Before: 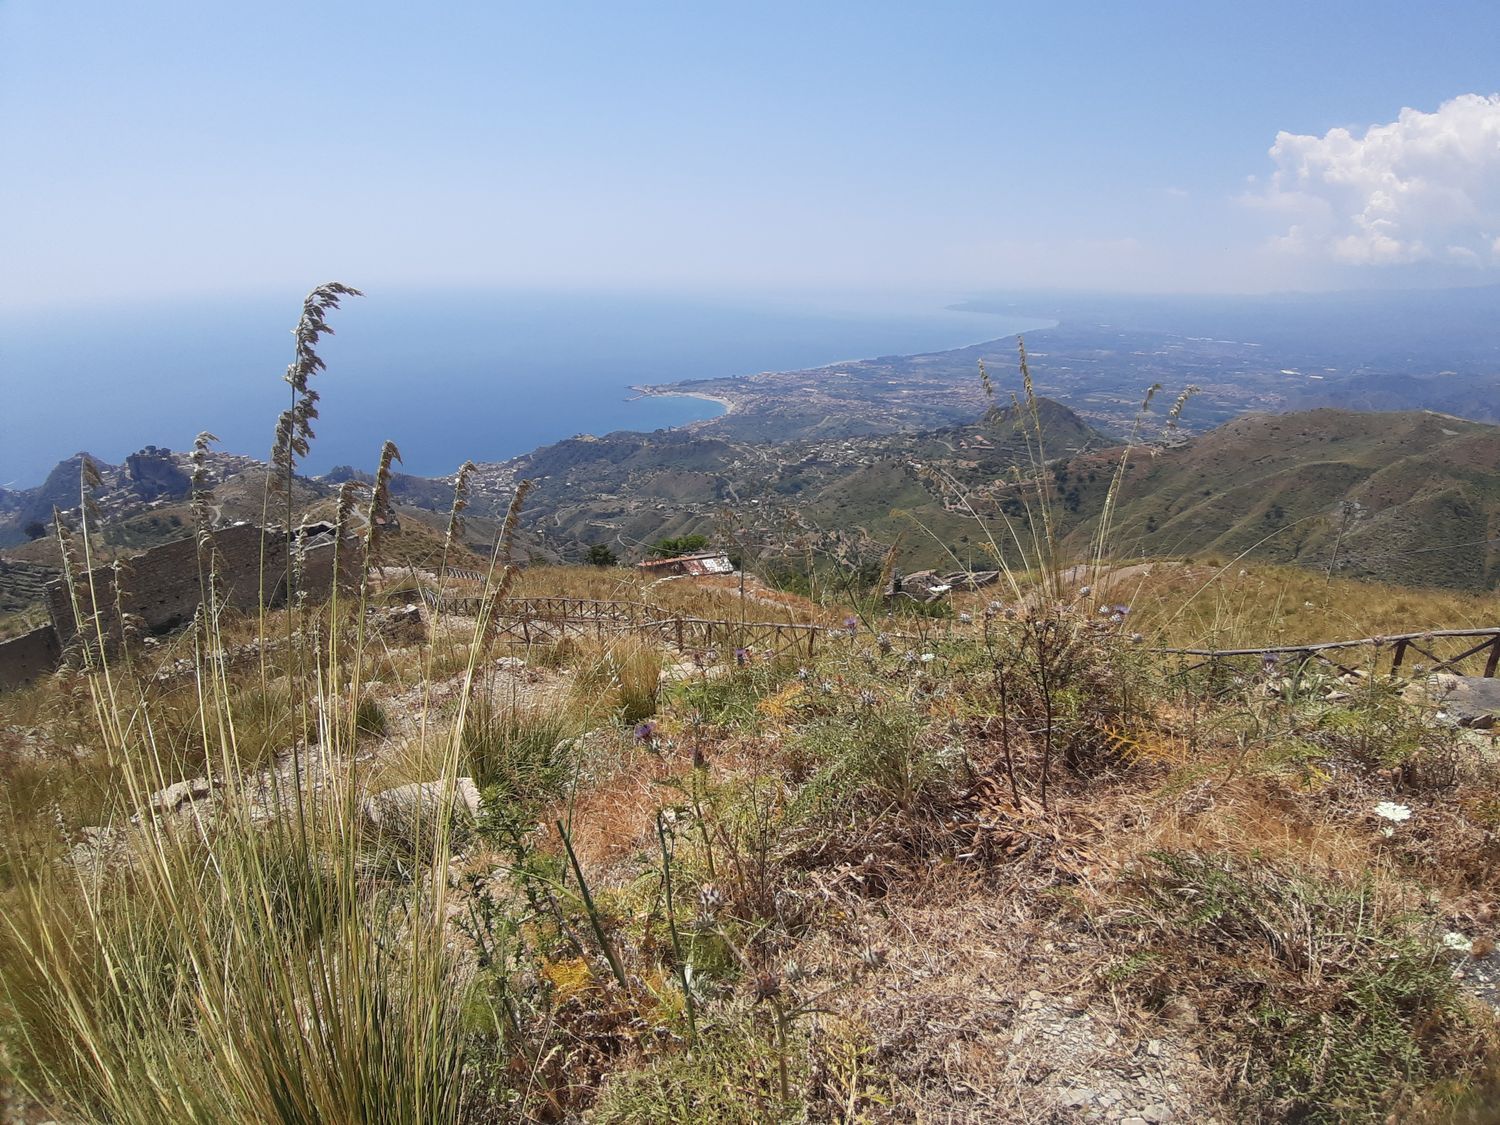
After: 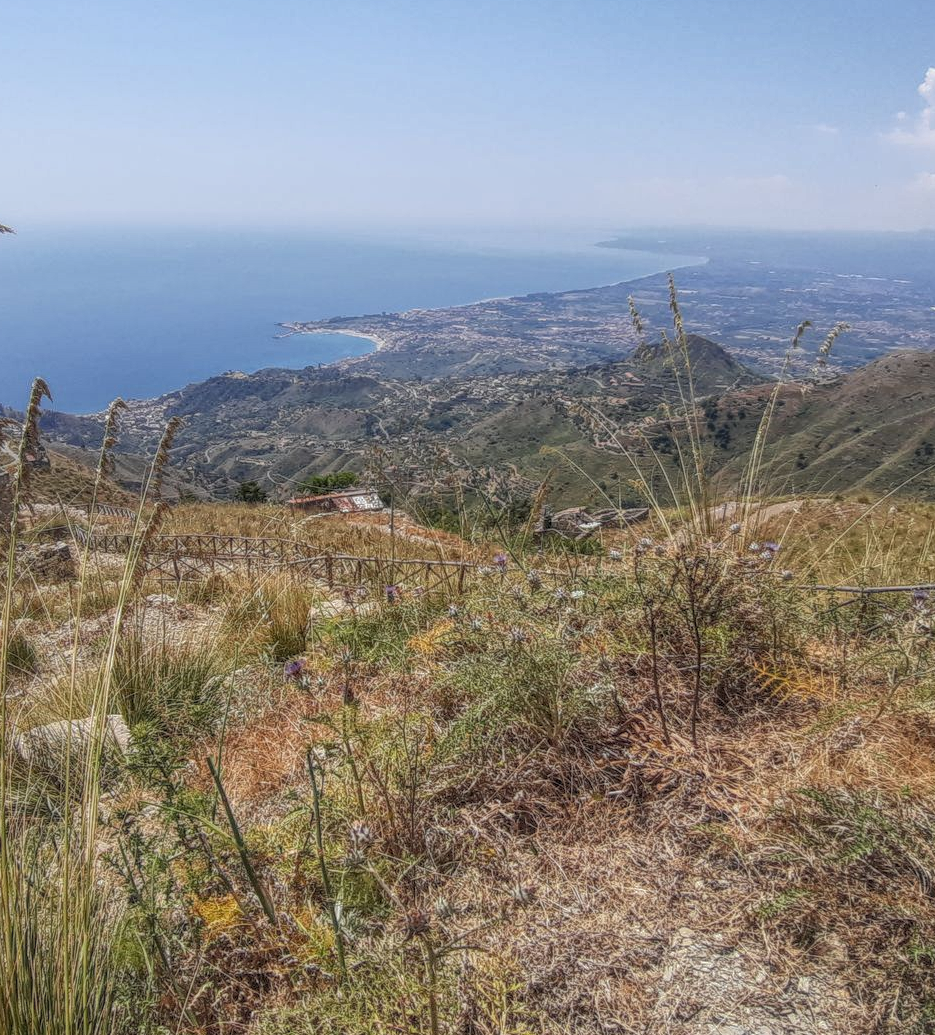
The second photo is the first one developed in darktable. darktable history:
crop and rotate: left 23.399%, top 5.633%, right 14.227%, bottom 2.328%
local contrast: highlights 20%, shadows 27%, detail 200%, midtone range 0.2
tone equalizer: edges refinement/feathering 500, mask exposure compensation -1.57 EV, preserve details guided filter
